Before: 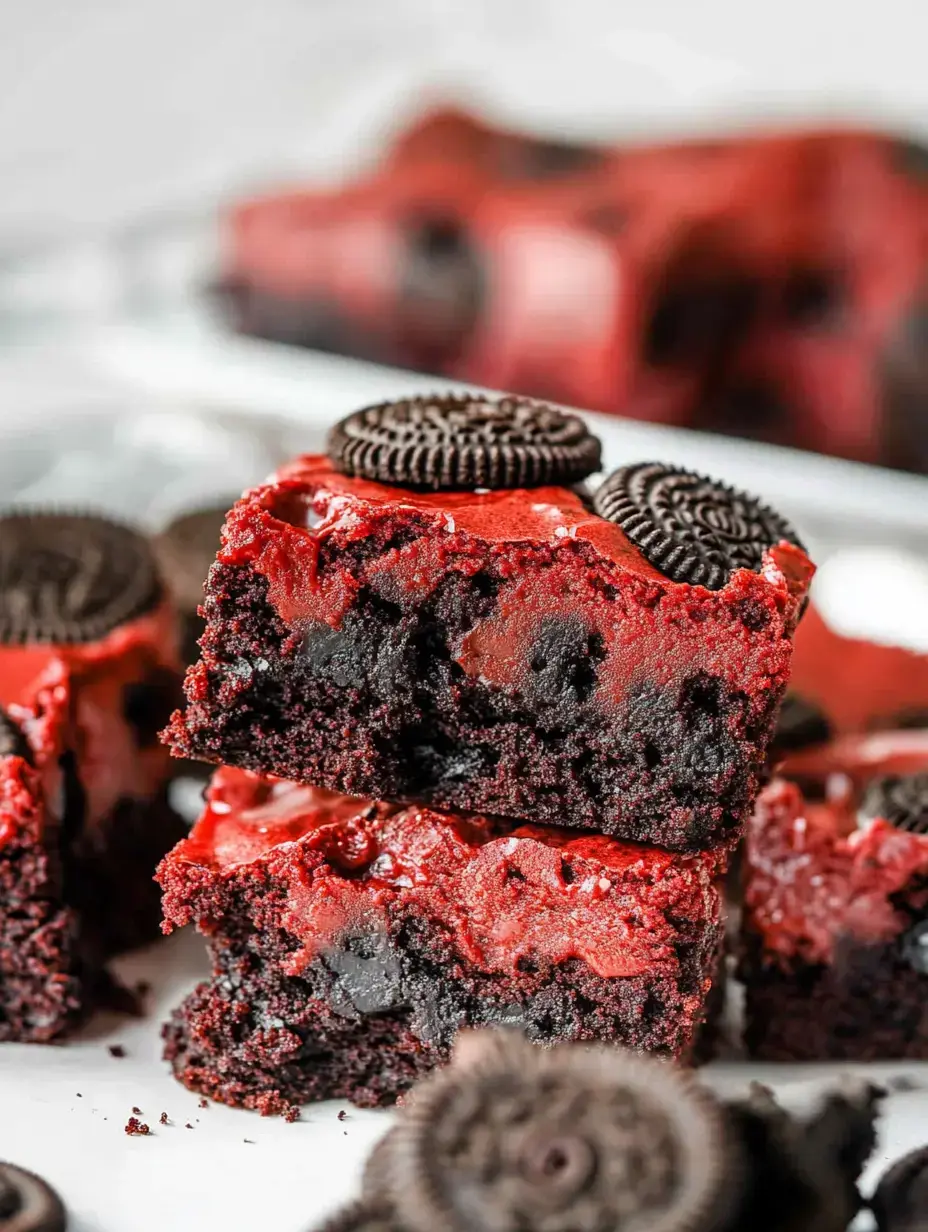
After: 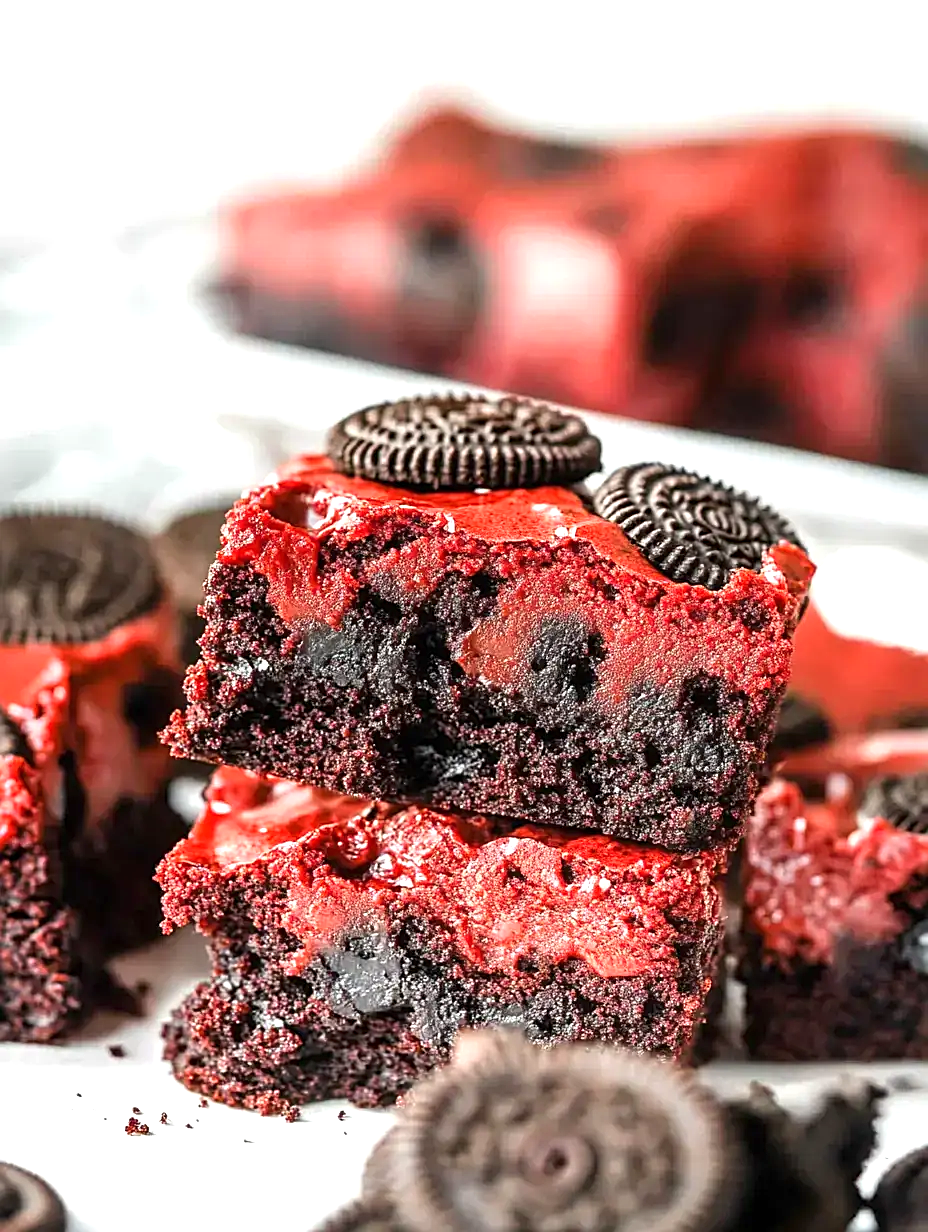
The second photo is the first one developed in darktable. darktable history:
sharpen: on, module defaults
exposure: black level correction 0, exposure 0.701 EV, compensate exposure bias true, compensate highlight preservation false
